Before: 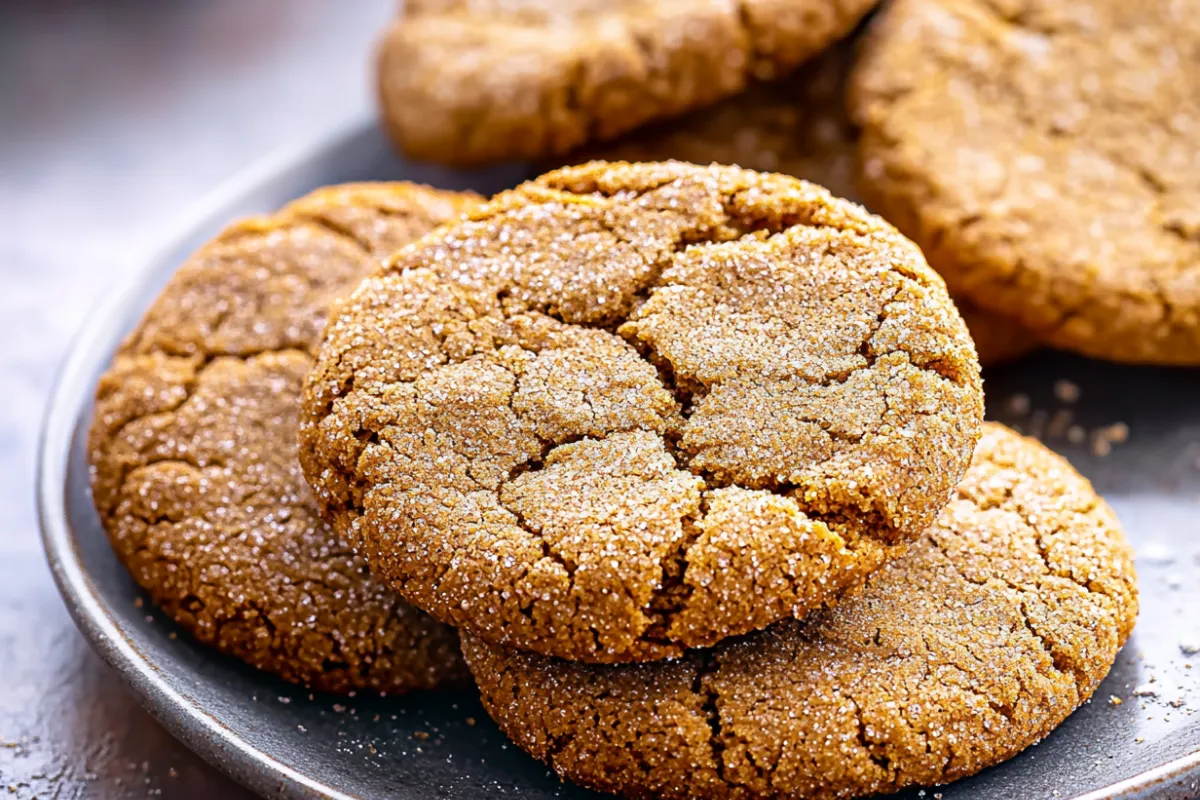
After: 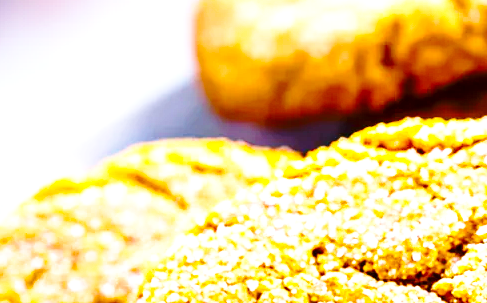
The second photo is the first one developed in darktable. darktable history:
color balance rgb: linear chroma grading › global chroma 15%, perceptual saturation grading › global saturation 30%
crop: left 15.452%, top 5.459%, right 43.956%, bottom 56.62%
local contrast: highlights 100%, shadows 100%, detail 120%, midtone range 0.2
exposure: black level correction 0, exposure 0.7 EV, compensate exposure bias true, compensate highlight preservation false
white balance: red 0.98, blue 1.034
base curve: curves: ch0 [(0, 0) (0.032, 0.037) (0.105, 0.228) (0.435, 0.76) (0.856, 0.983) (1, 1)], preserve colors none
contrast brightness saturation: contrast 0.08, saturation 0.02
